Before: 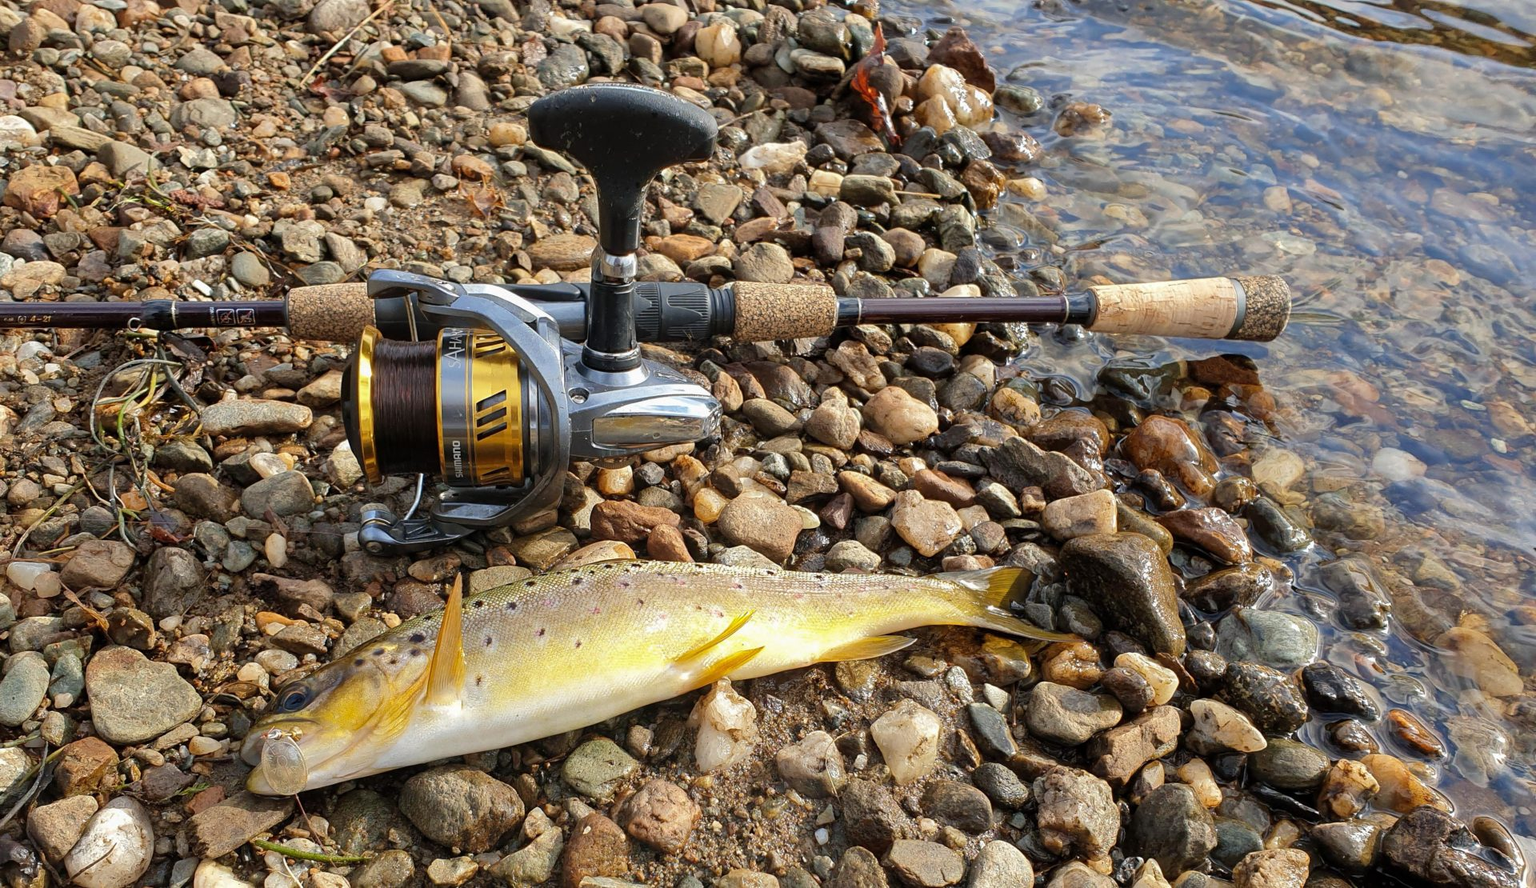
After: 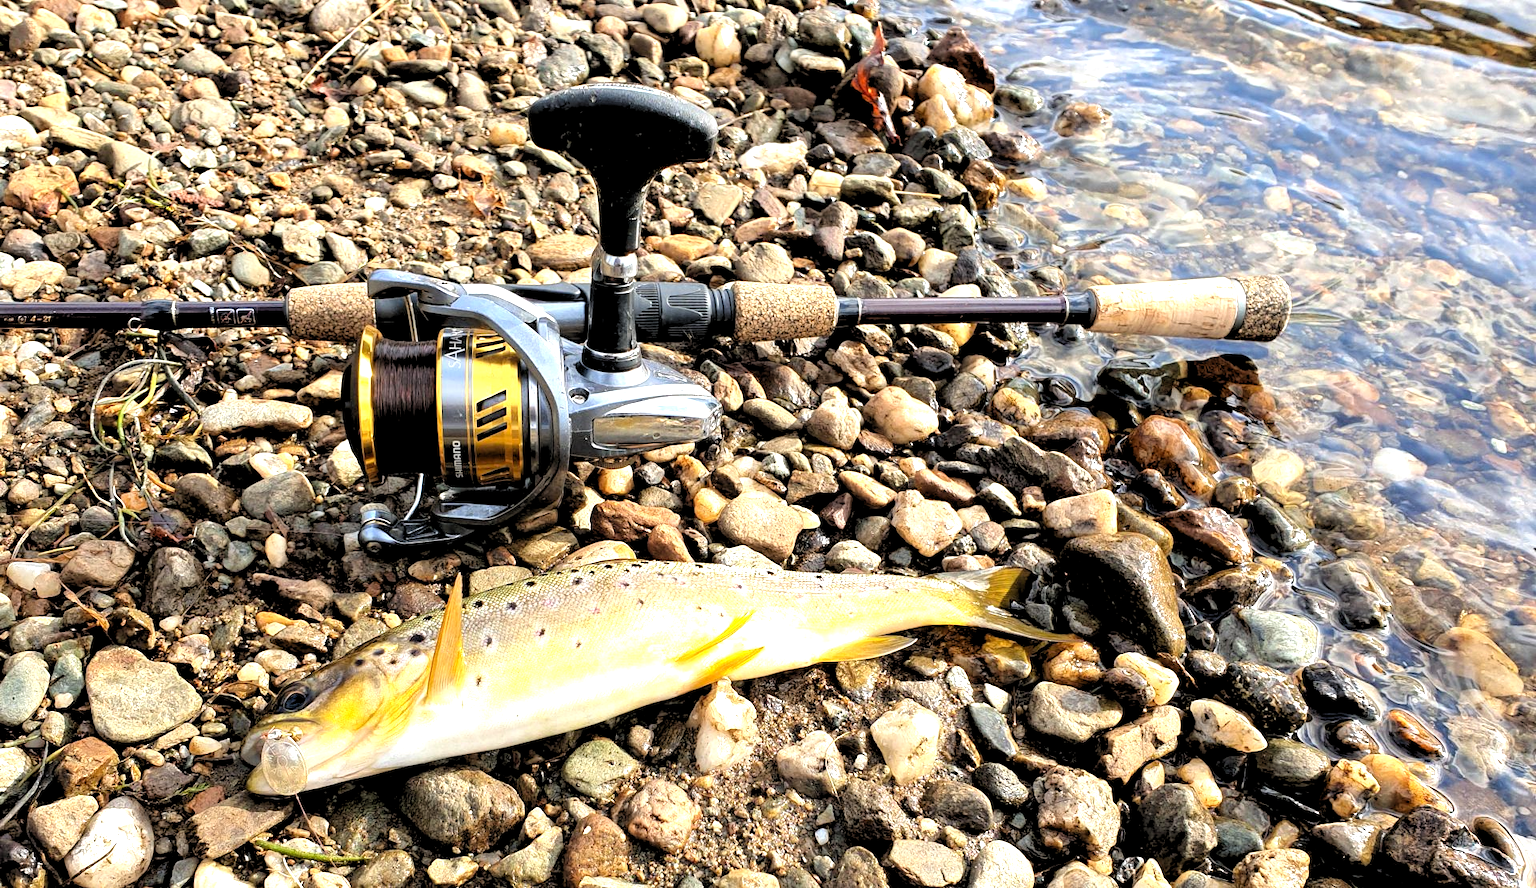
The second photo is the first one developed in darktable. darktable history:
exposure: black level correction 0.001, exposure 0.955 EV, compensate exposure bias true, compensate highlight preservation false
rgb levels: levels [[0.034, 0.472, 0.904], [0, 0.5, 1], [0, 0.5, 1]]
